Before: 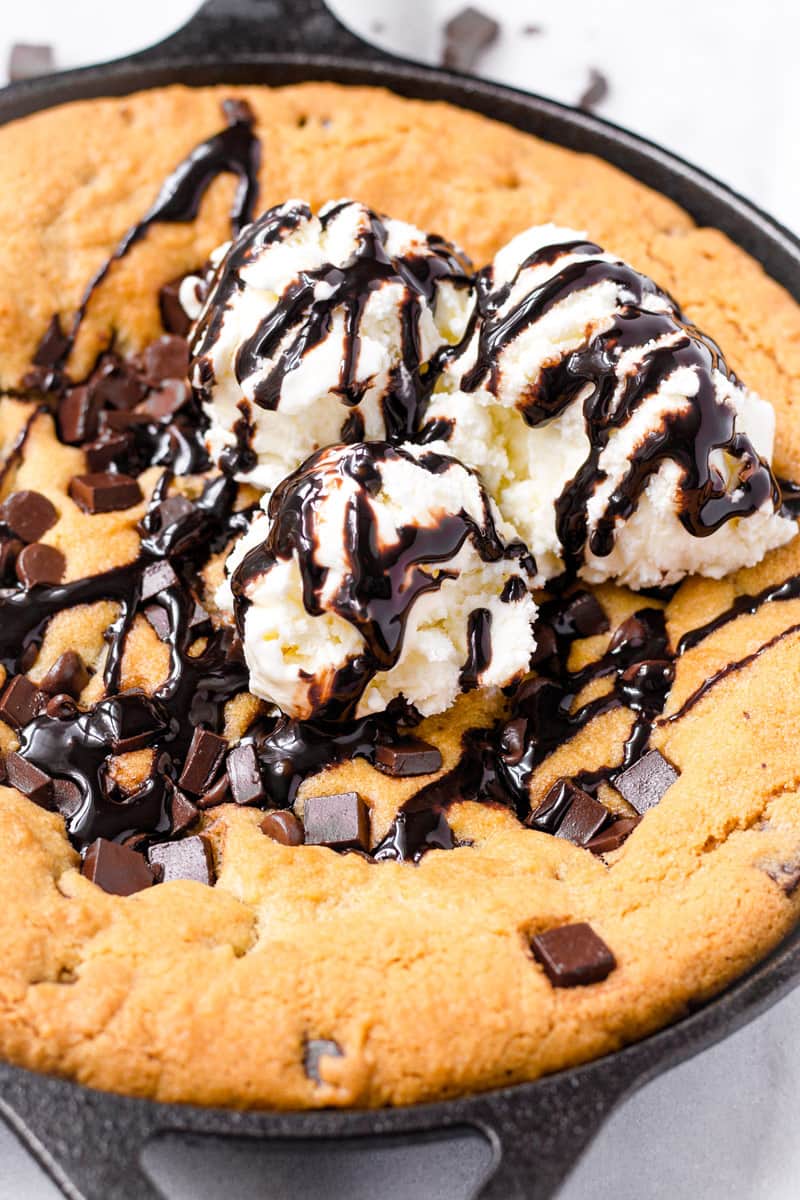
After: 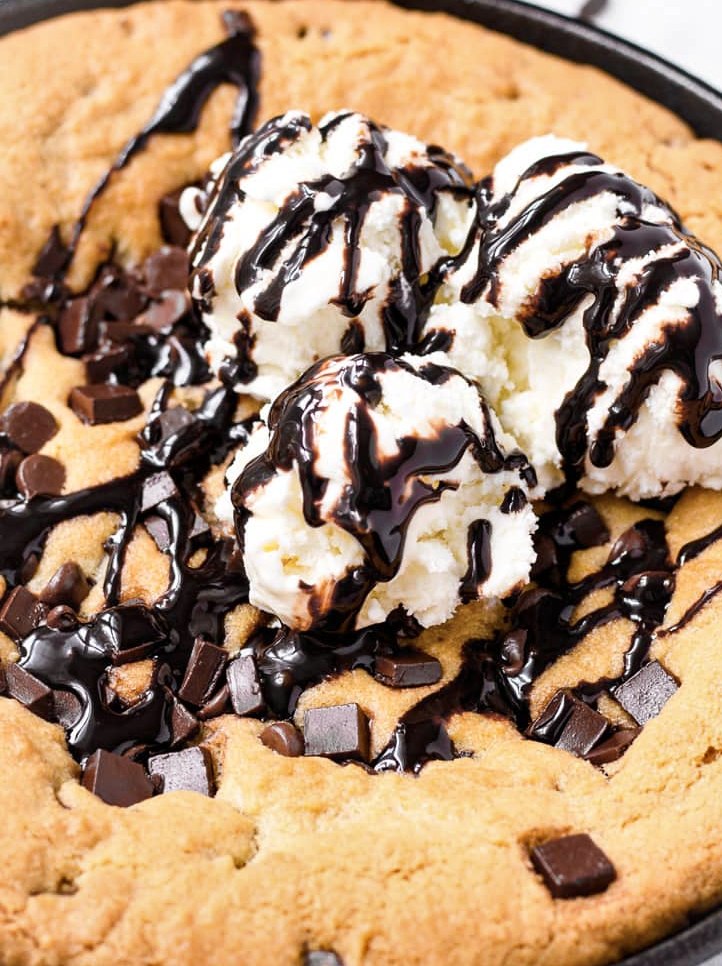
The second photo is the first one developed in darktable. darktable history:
shadows and highlights: shadows 53, soften with gaussian
crop: top 7.49%, right 9.717%, bottom 11.943%
contrast brightness saturation: contrast 0.11, saturation -0.17
